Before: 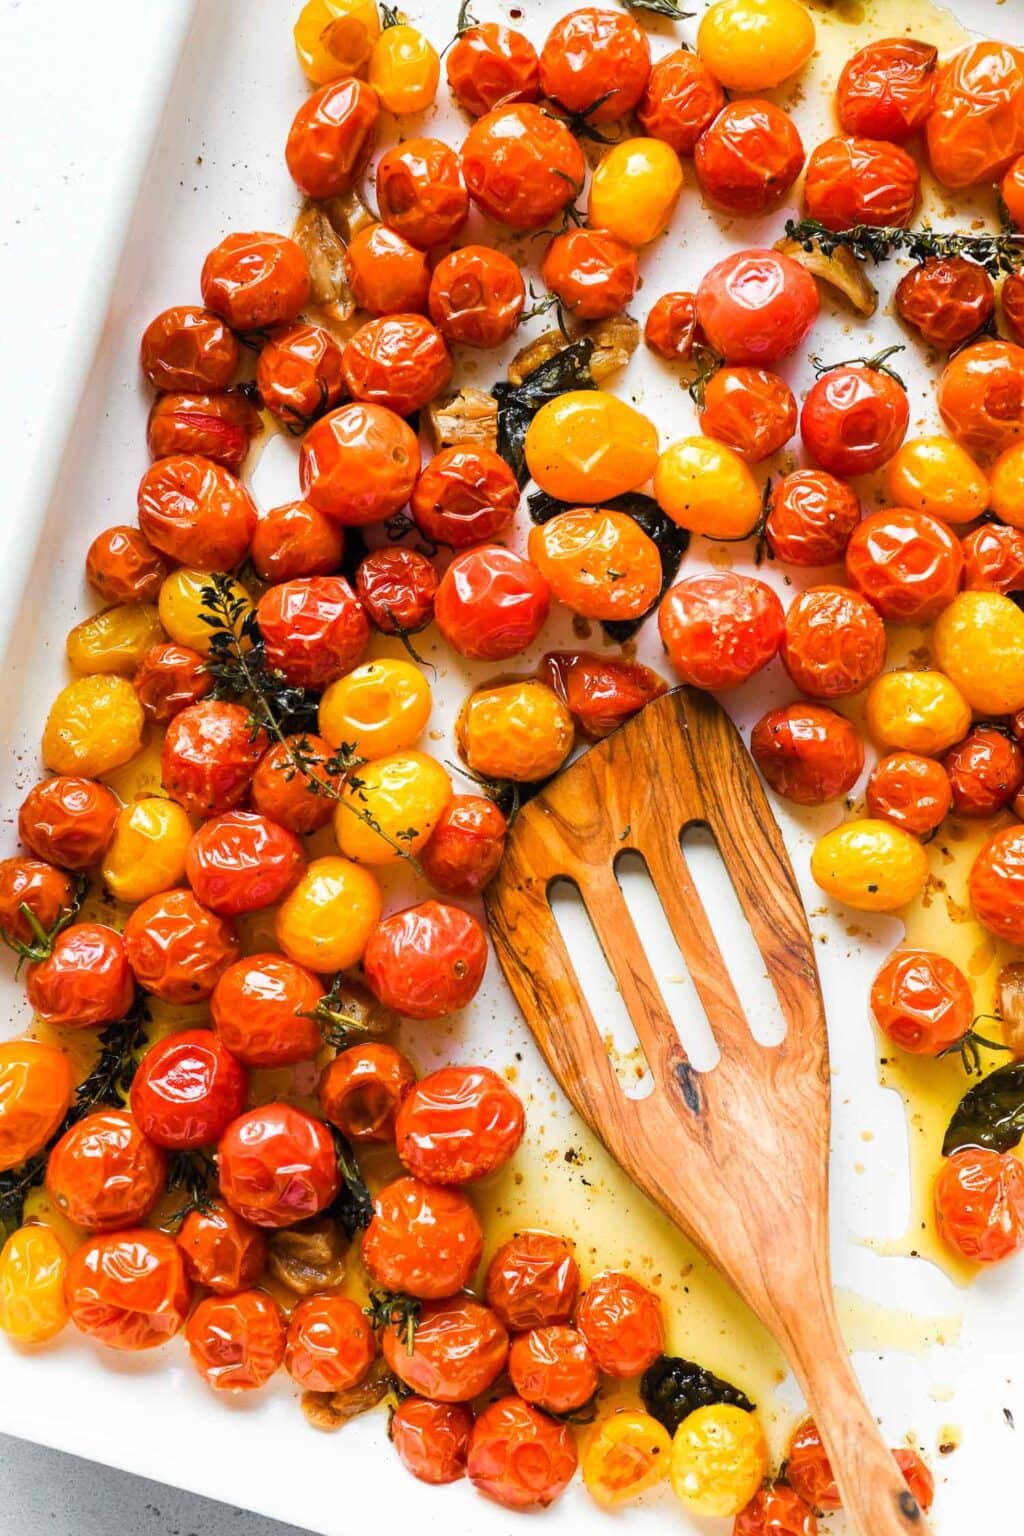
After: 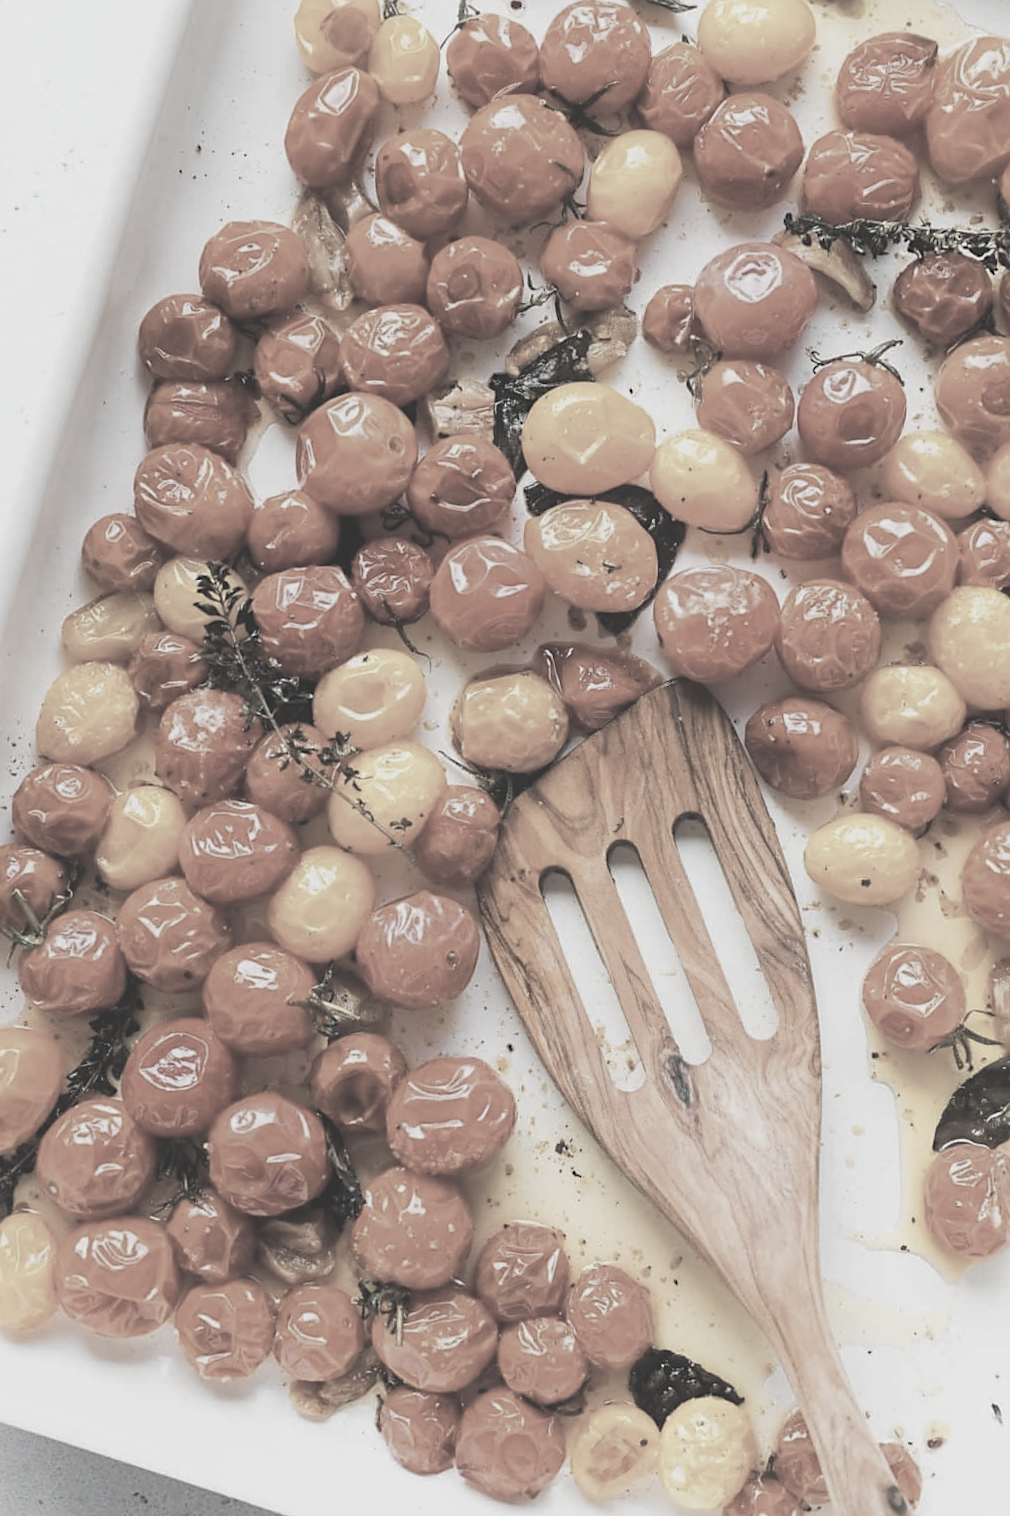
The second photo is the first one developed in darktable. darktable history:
crop and rotate: angle -0.5°
color balance: mode lift, gamma, gain (sRGB)
haze removal: compatibility mode true, adaptive false
exposure: black level correction -0.023, exposure -0.039 EV, compensate highlight preservation false
rgb levels: preserve colors sum RGB, levels [[0.038, 0.433, 0.934], [0, 0.5, 1], [0, 0.5, 1]]
sharpen: radius 1.864, amount 0.398, threshold 1.271
contrast equalizer: octaves 7, y [[0.6 ×6], [0.55 ×6], [0 ×6], [0 ×6], [0 ×6]], mix -0.2
color correction: saturation 0.2
